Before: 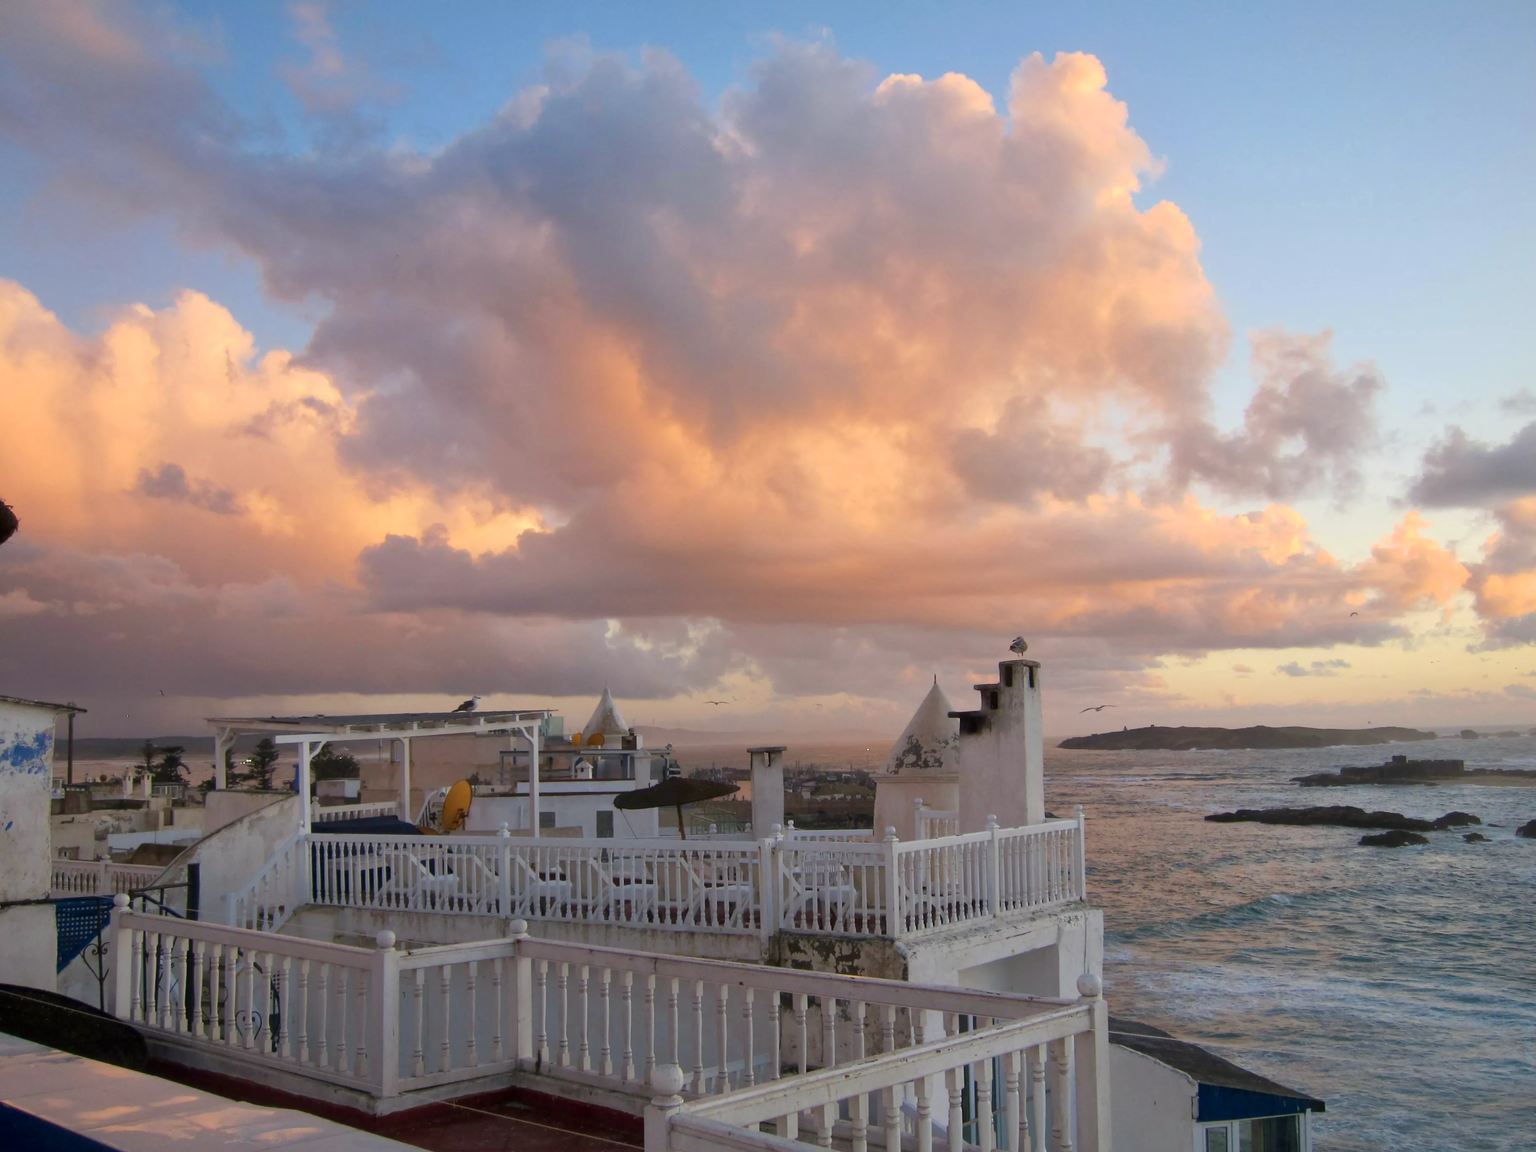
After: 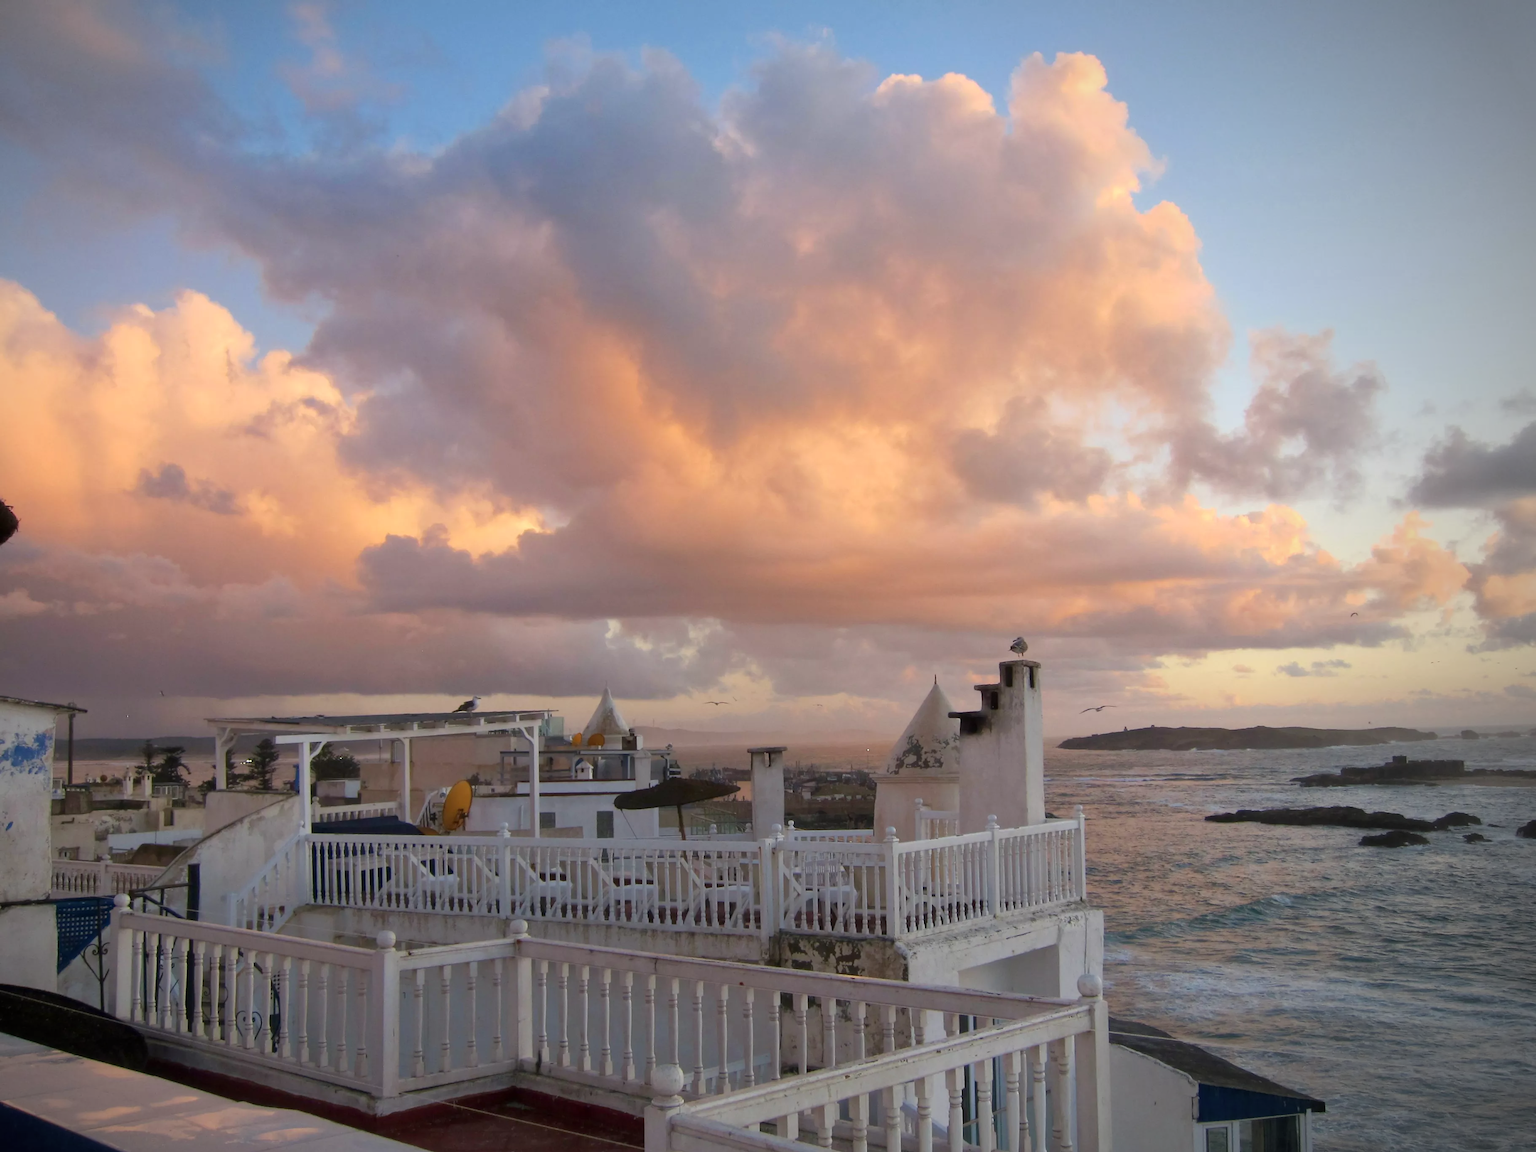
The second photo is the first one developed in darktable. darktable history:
vignetting: center (-0.15, 0.016)
